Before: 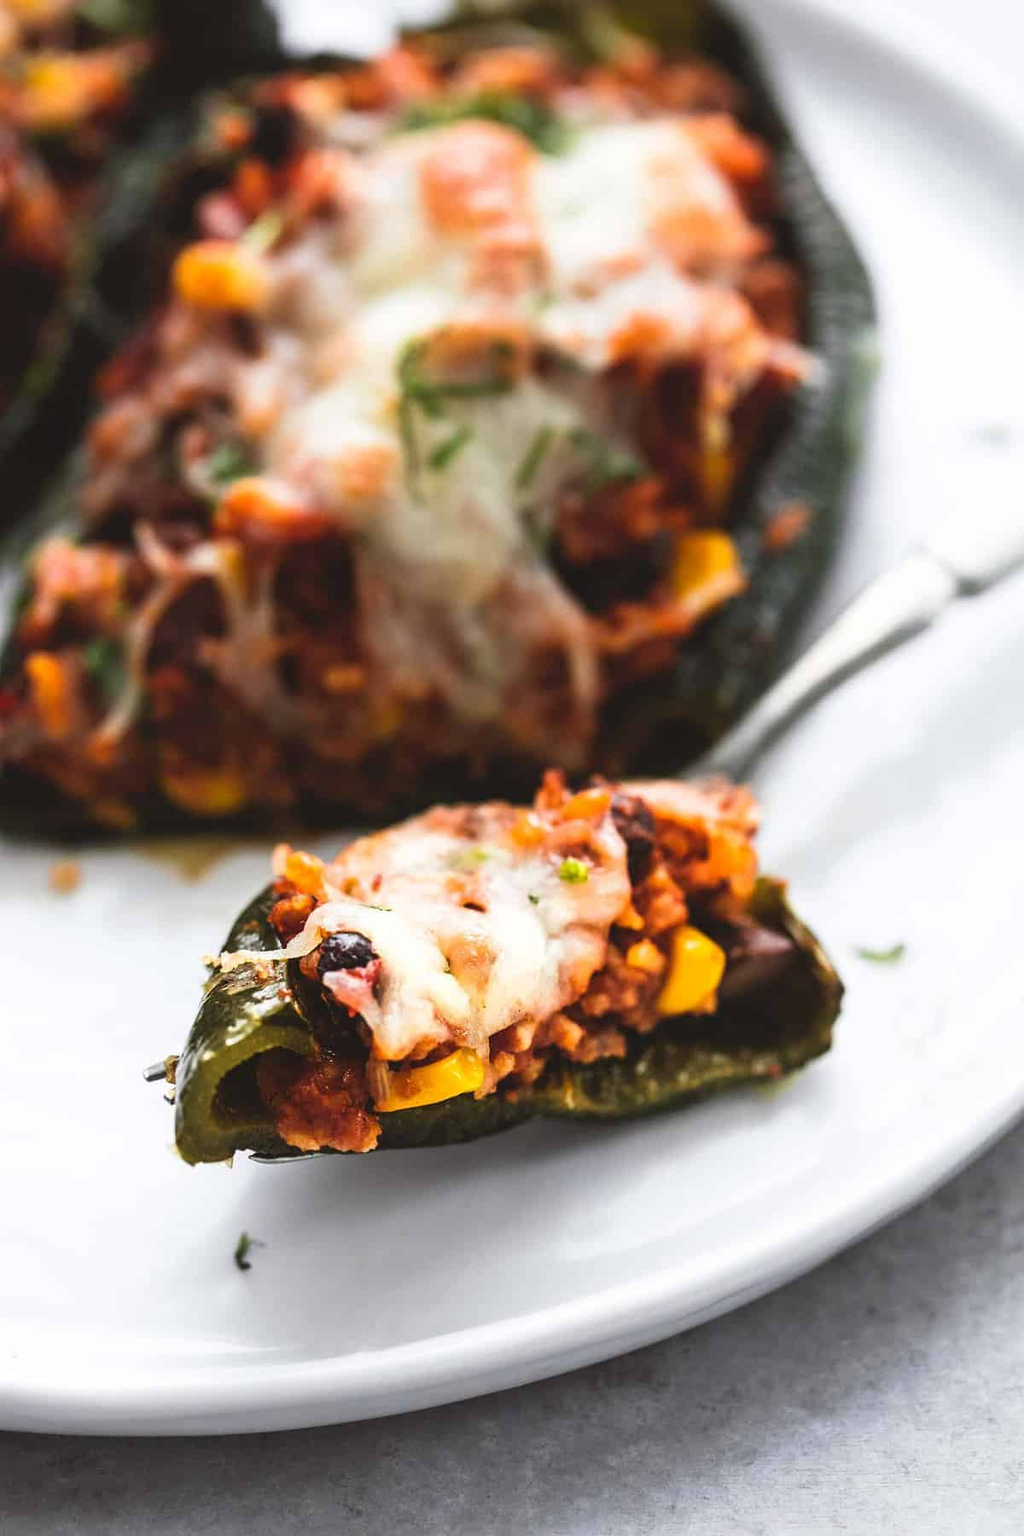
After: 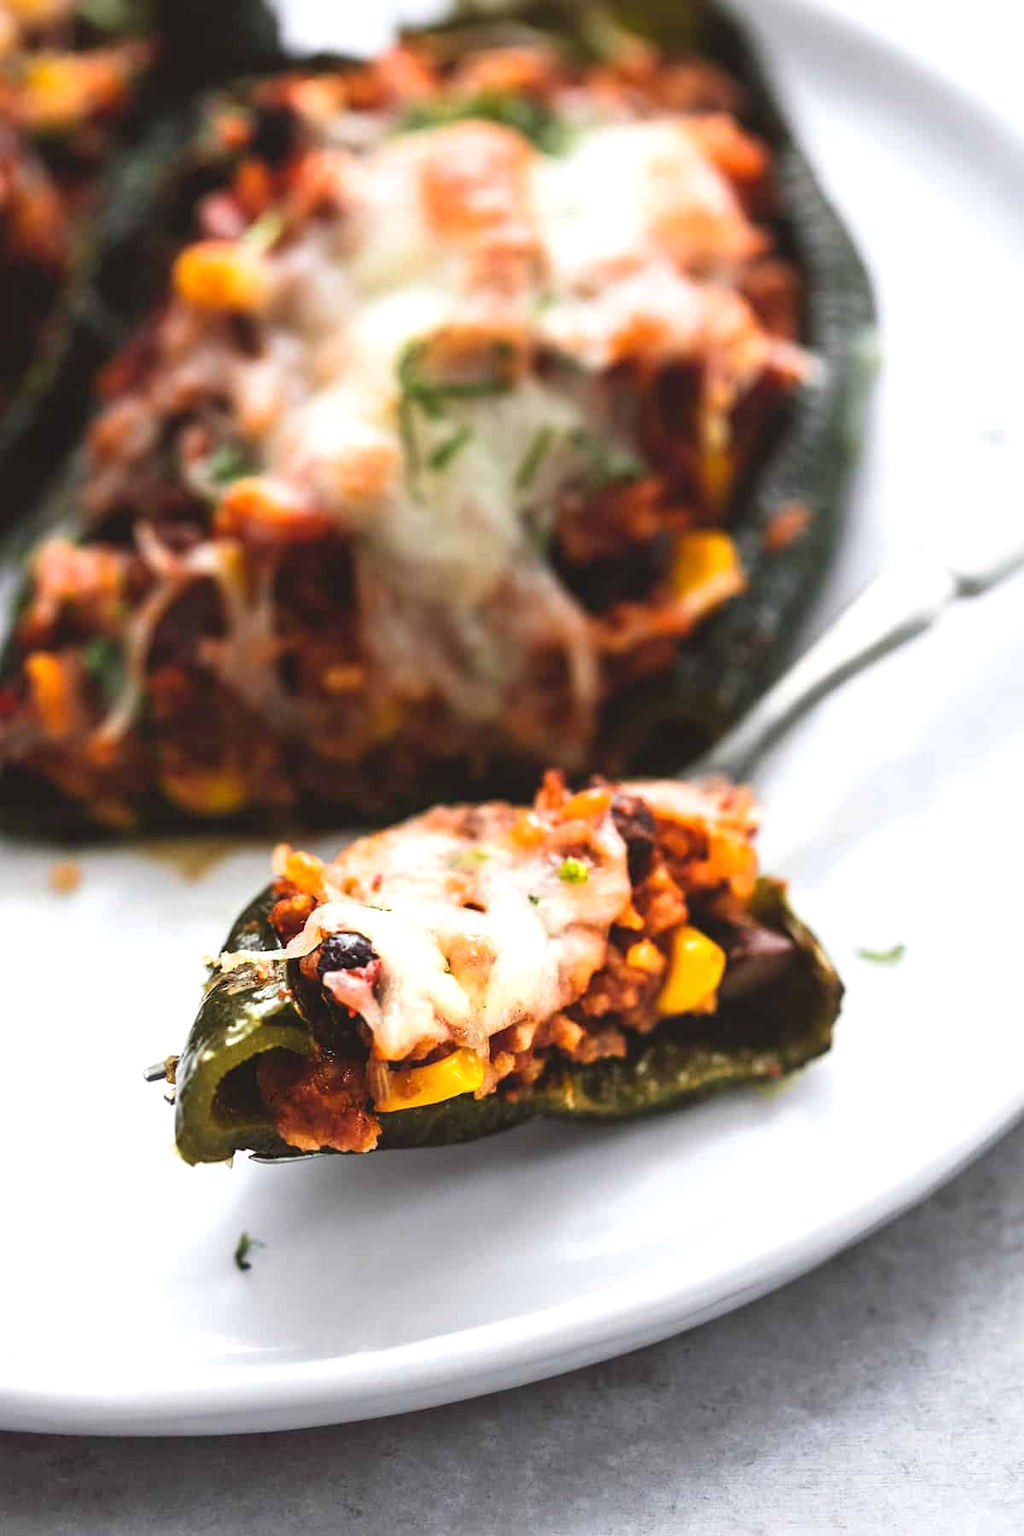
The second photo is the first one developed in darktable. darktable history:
exposure: exposure 0.2 EV, compensate exposure bias true, compensate highlight preservation false
